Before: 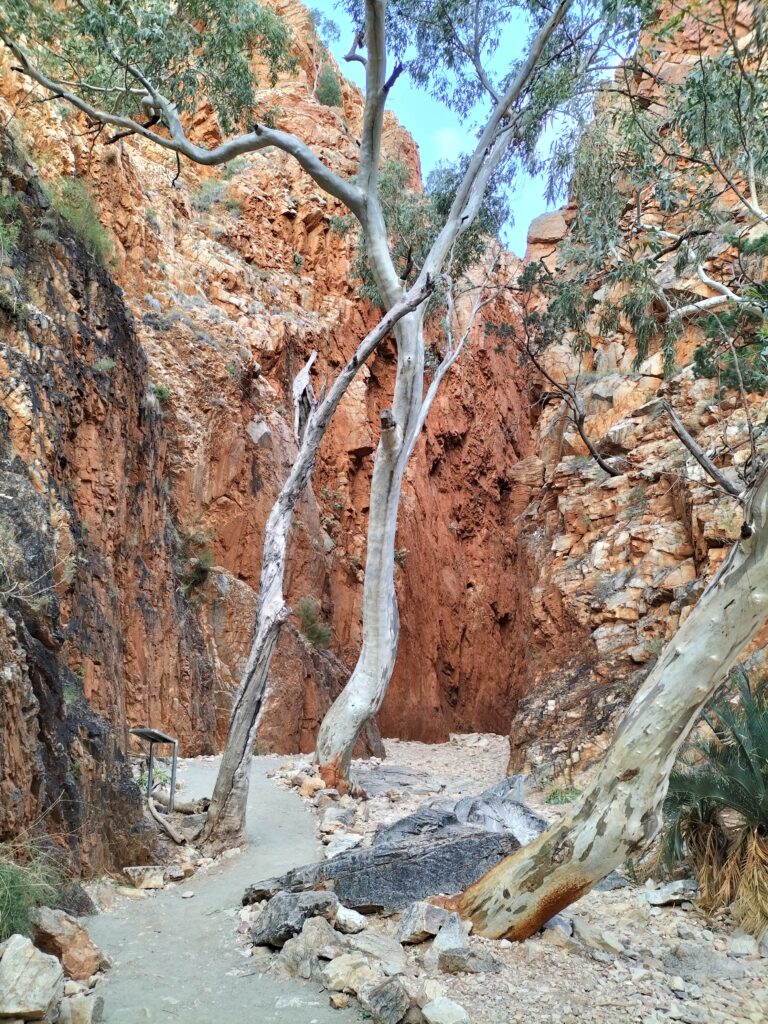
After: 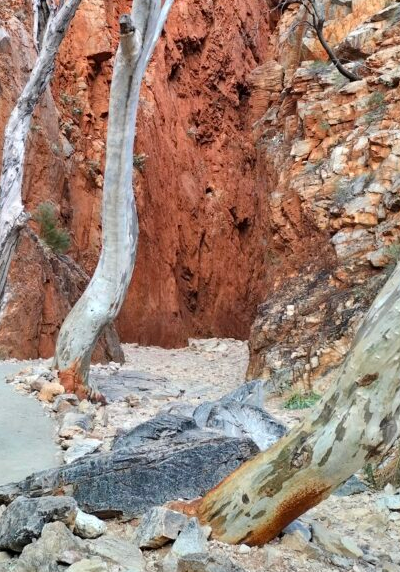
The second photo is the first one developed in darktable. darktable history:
base curve: preserve colors none
crop: left 34.058%, top 38.631%, right 13.782%, bottom 5.463%
